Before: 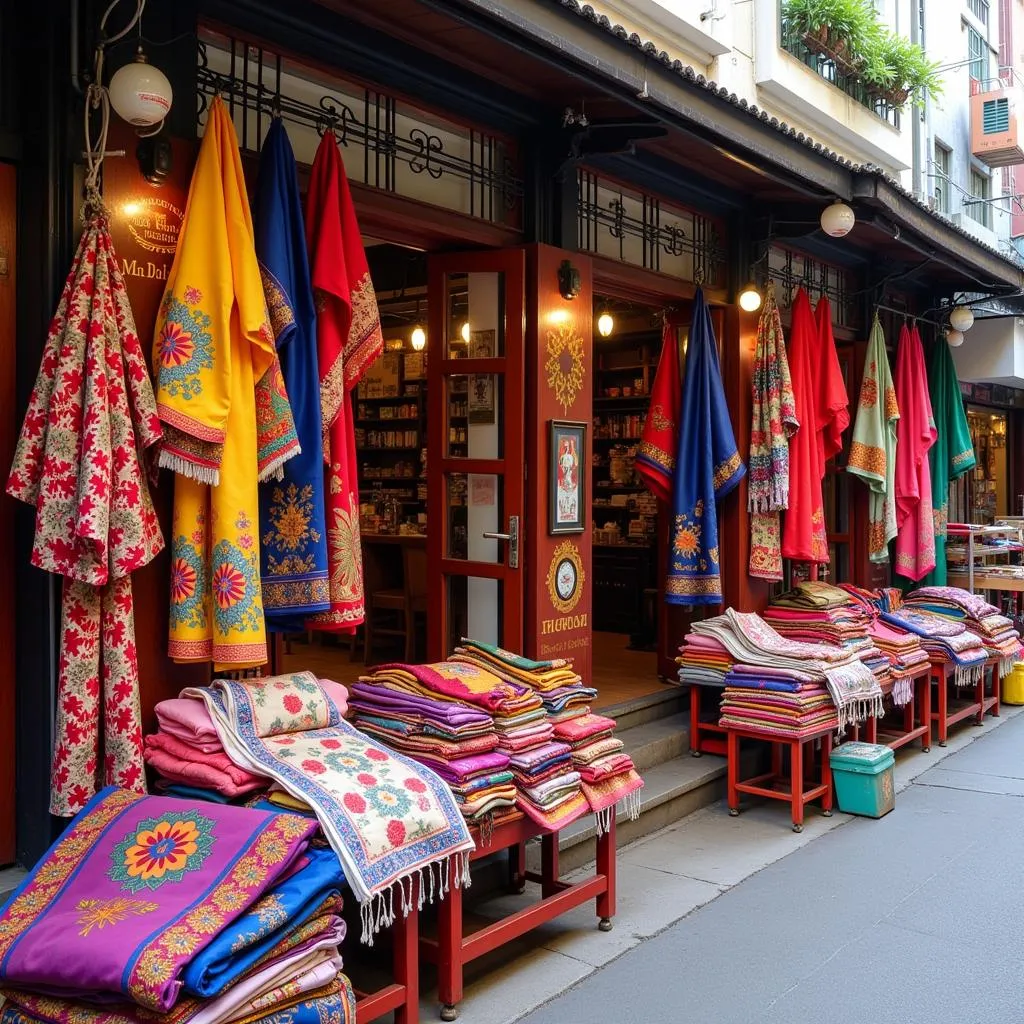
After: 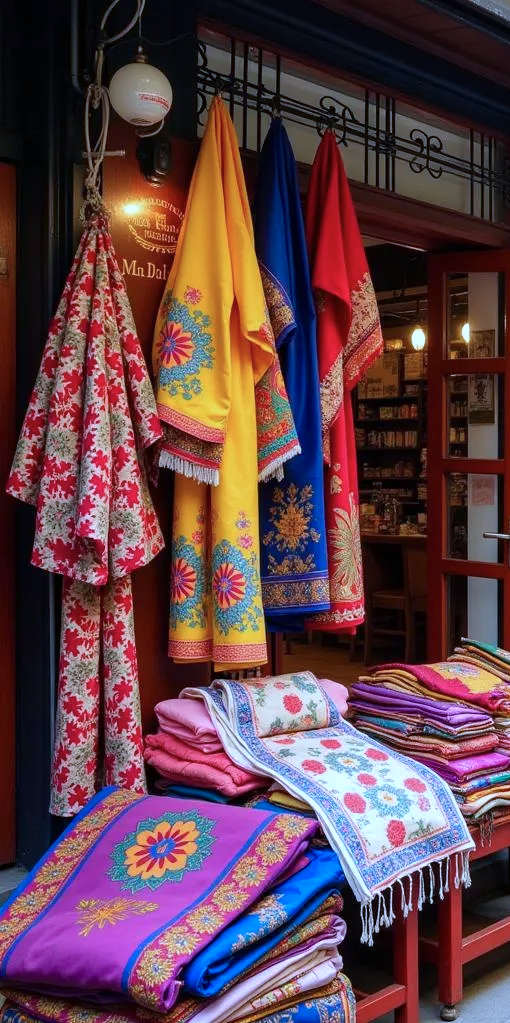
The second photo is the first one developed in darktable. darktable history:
crop and rotate: left 0.047%, top 0%, right 50.112%
color calibration: illuminant custom, x 0.388, y 0.387, temperature 3834.36 K
